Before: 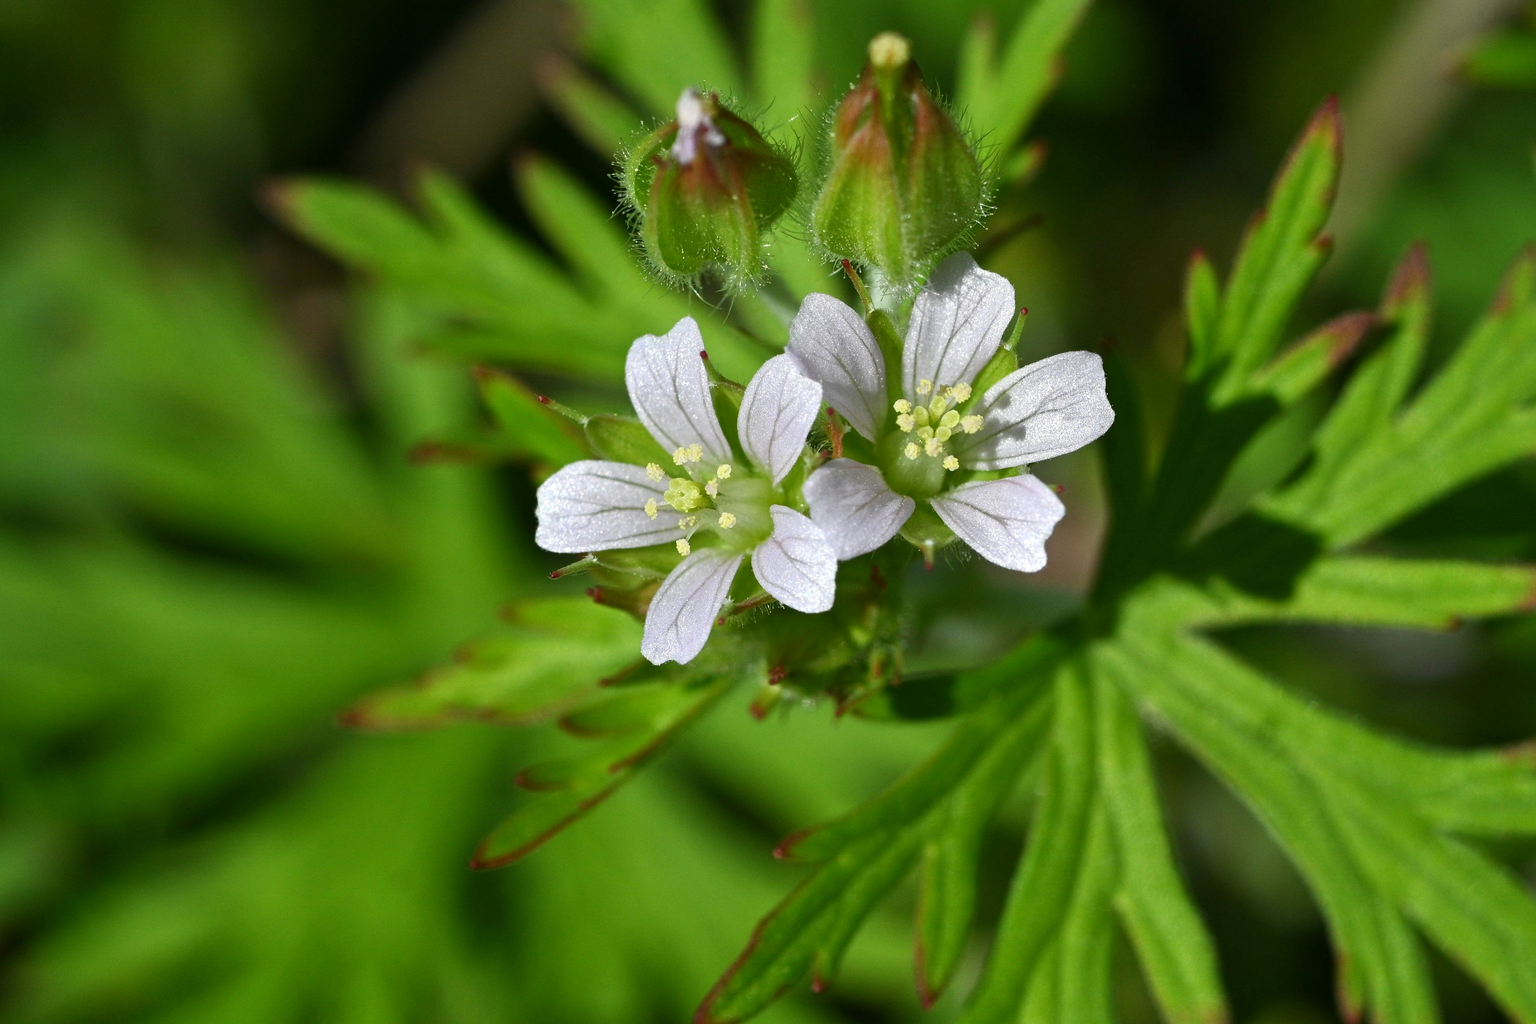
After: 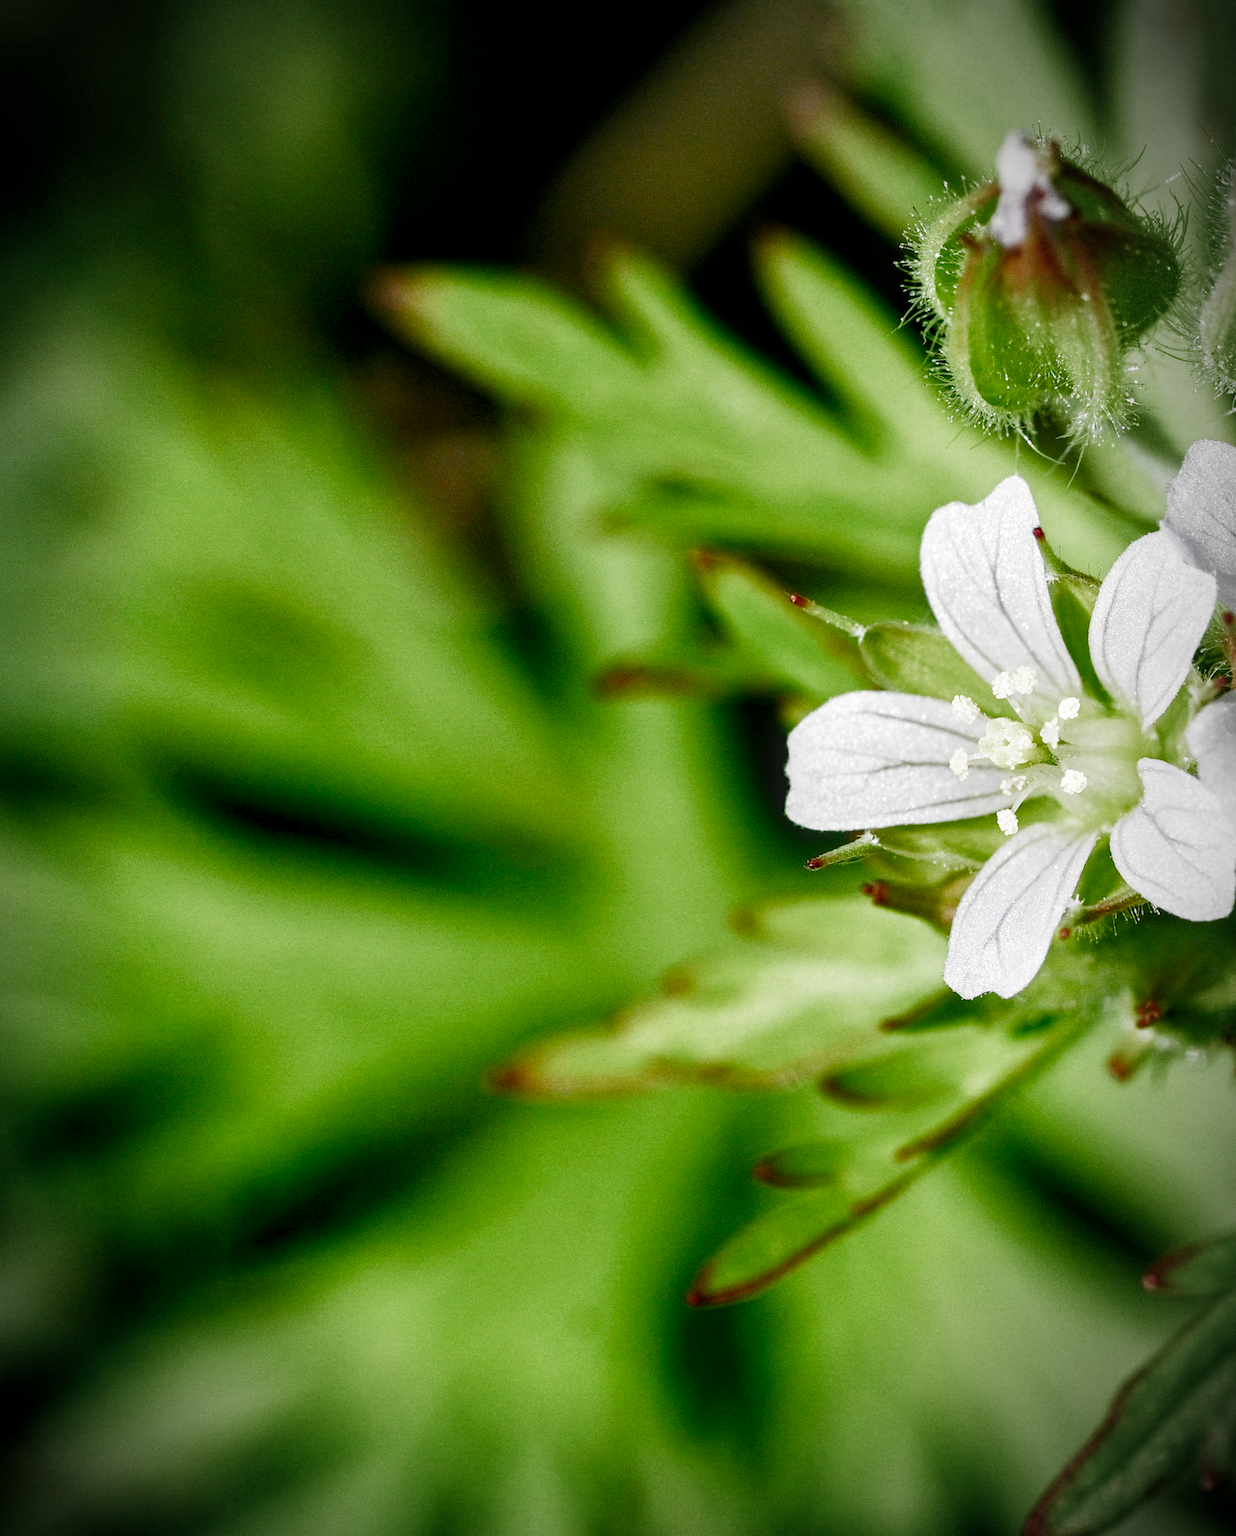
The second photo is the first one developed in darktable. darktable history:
filmic rgb: black relative exposure -7.65 EV, white relative exposure 4.56 EV, hardness 3.61, preserve chrominance no, color science v4 (2020), contrast in shadows soft, contrast in highlights soft
exposure: black level correction 0, exposure 0.691 EV, compensate highlight preservation false
crop: left 0.818%, right 45.55%, bottom 0.084%
vignetting: brightness -0.864, automatic ratio true, unbound false
local contrast: on, module defaults
tone equalizer: mask exposure compensation -0.492 EV
color balance rgb: shadows lift › chroma 2.054%, shadows lift › hue 249.09°, highlights gain › chroma 0.188%, highlights gain › hue 332.39°, perceptual saturation grading › global saturation 20%, perceptual saturation grading › highlights -49.944%, perceptual saturation grading › shadows 26.169%, perceptual brilliance grading › global brilliance 15.46%, perceptual brilliance grading › shadows -34.313%
